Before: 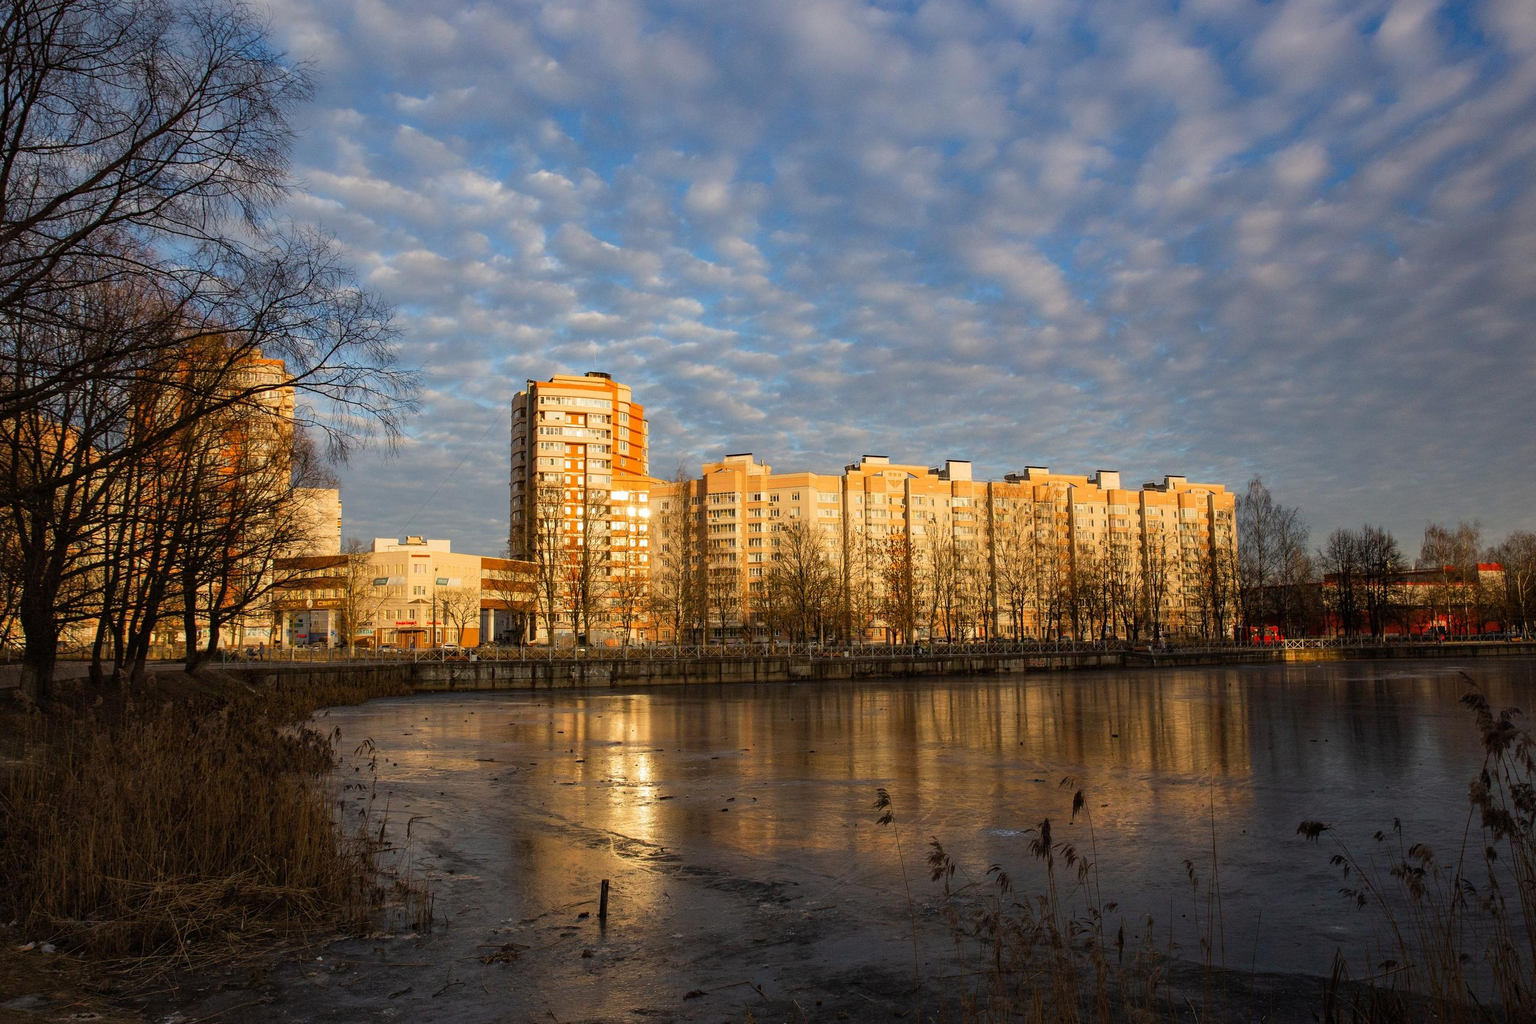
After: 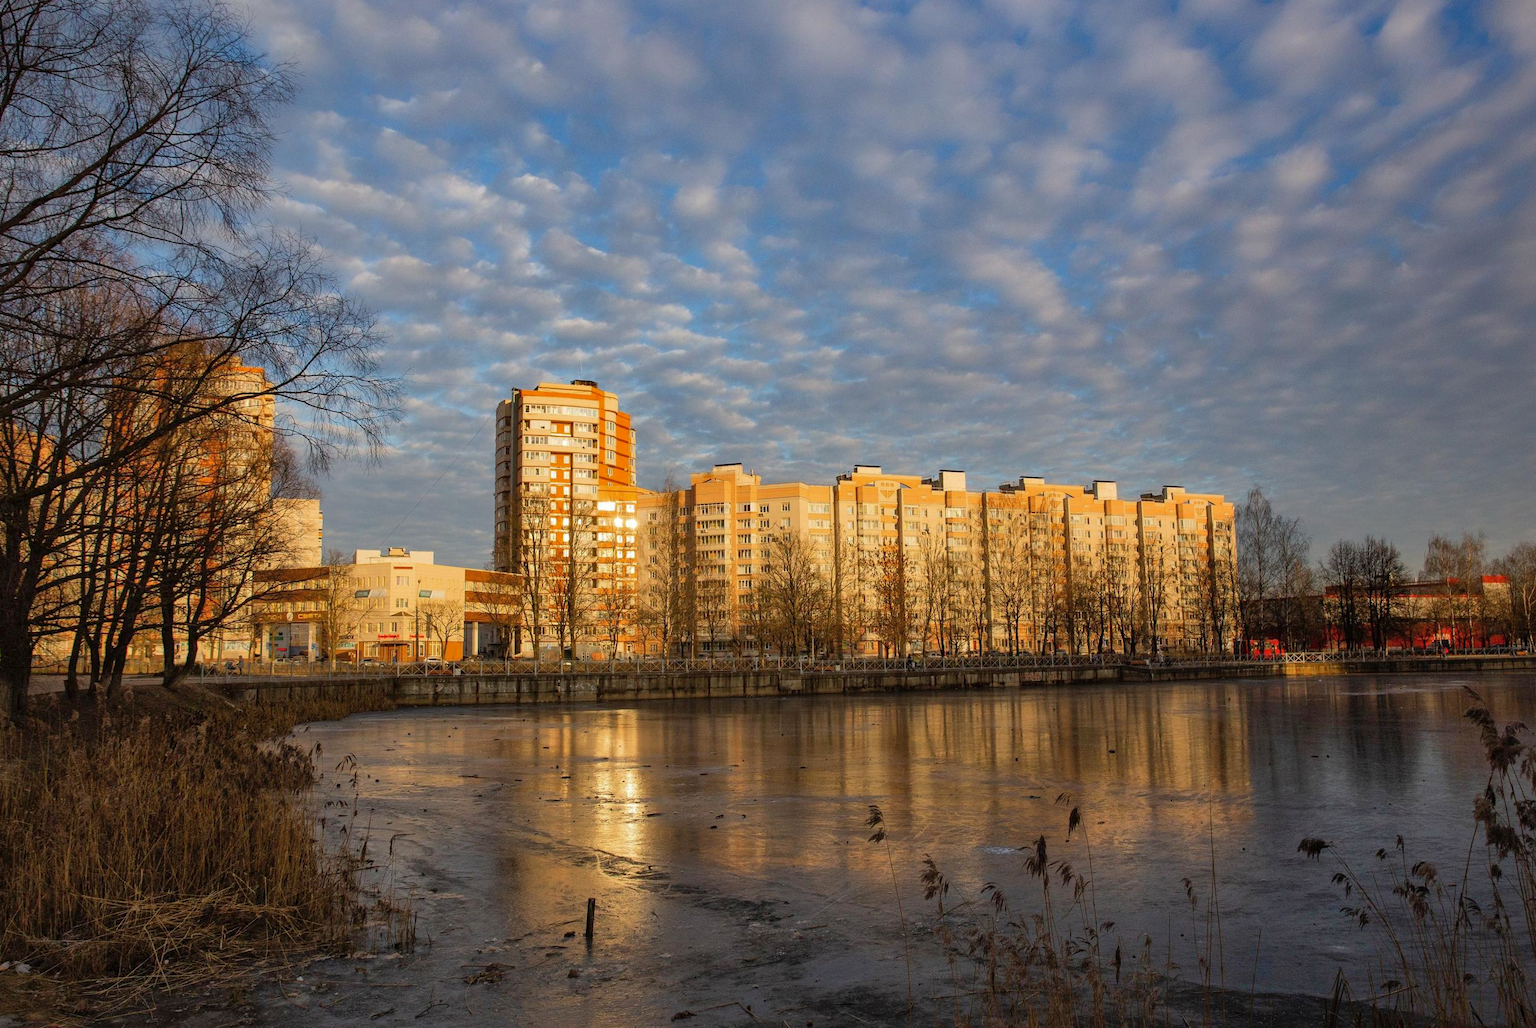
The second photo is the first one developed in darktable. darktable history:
crop: left 1.706%, right 0.288%, bottom 1.572%
shadows and highlights: on, module defaults
